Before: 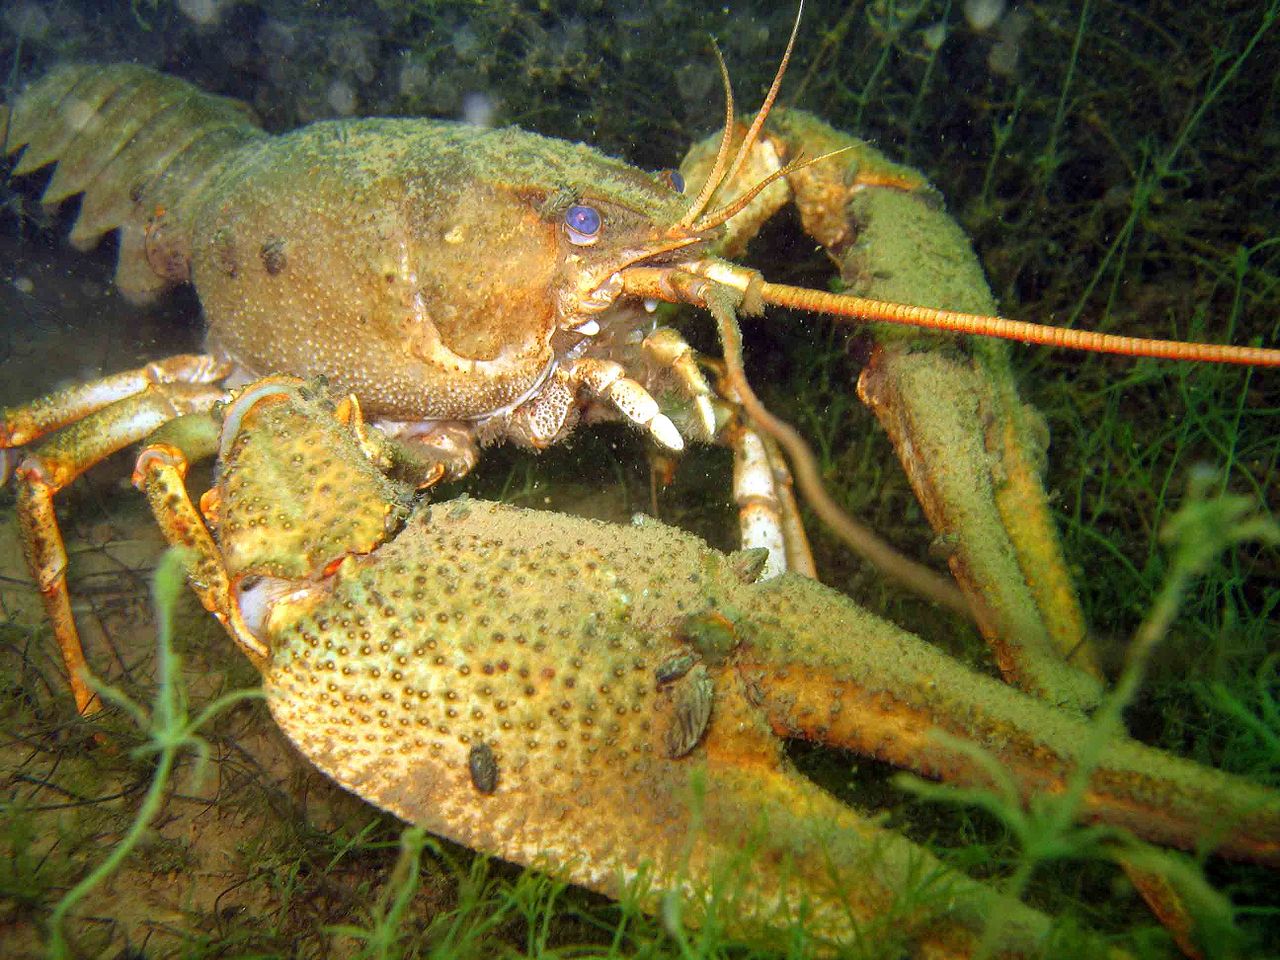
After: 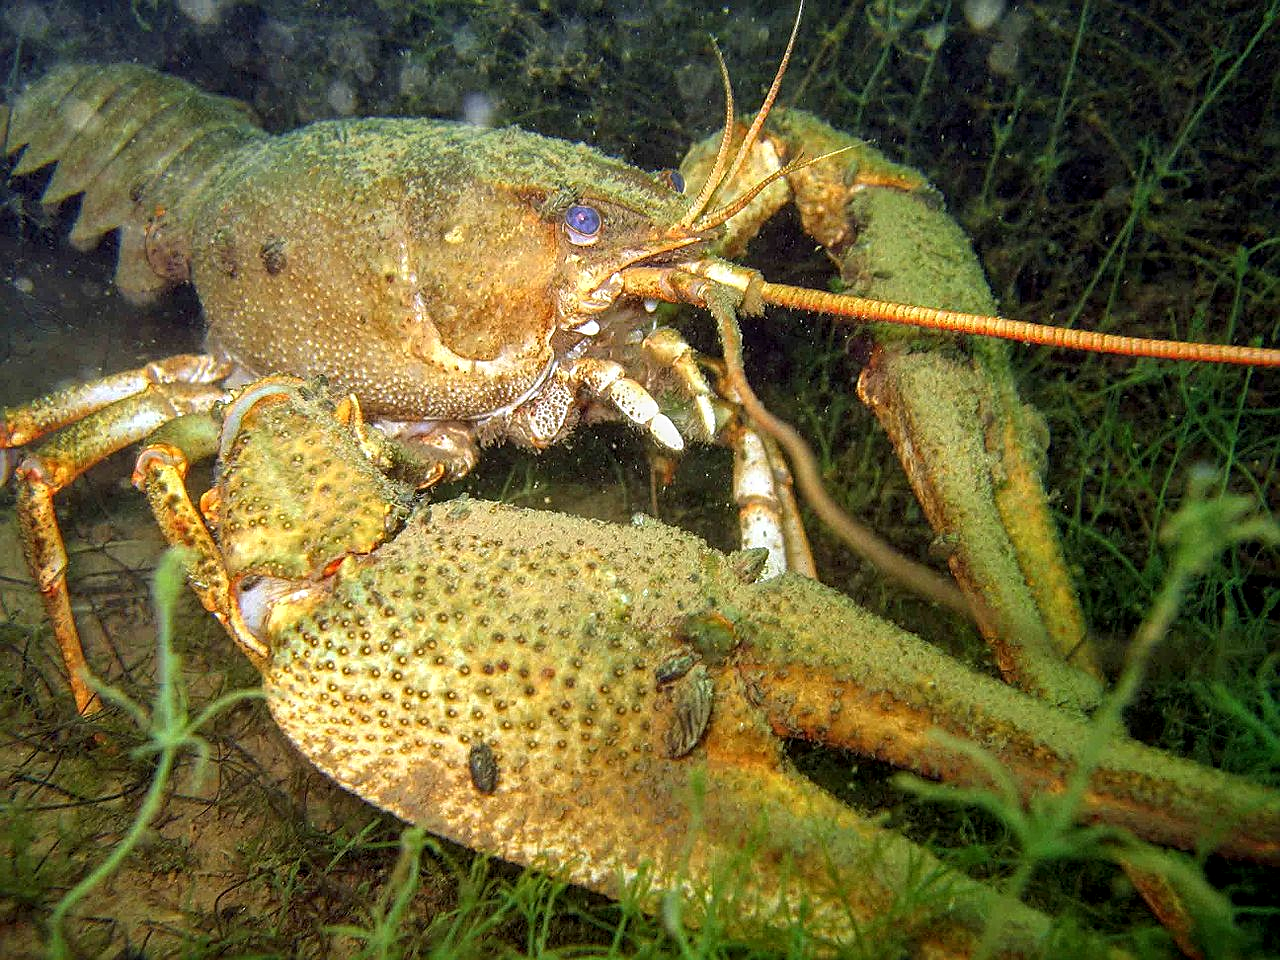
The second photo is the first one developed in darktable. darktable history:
sharpen: amount 0.586
local contrast: on, module defaults
